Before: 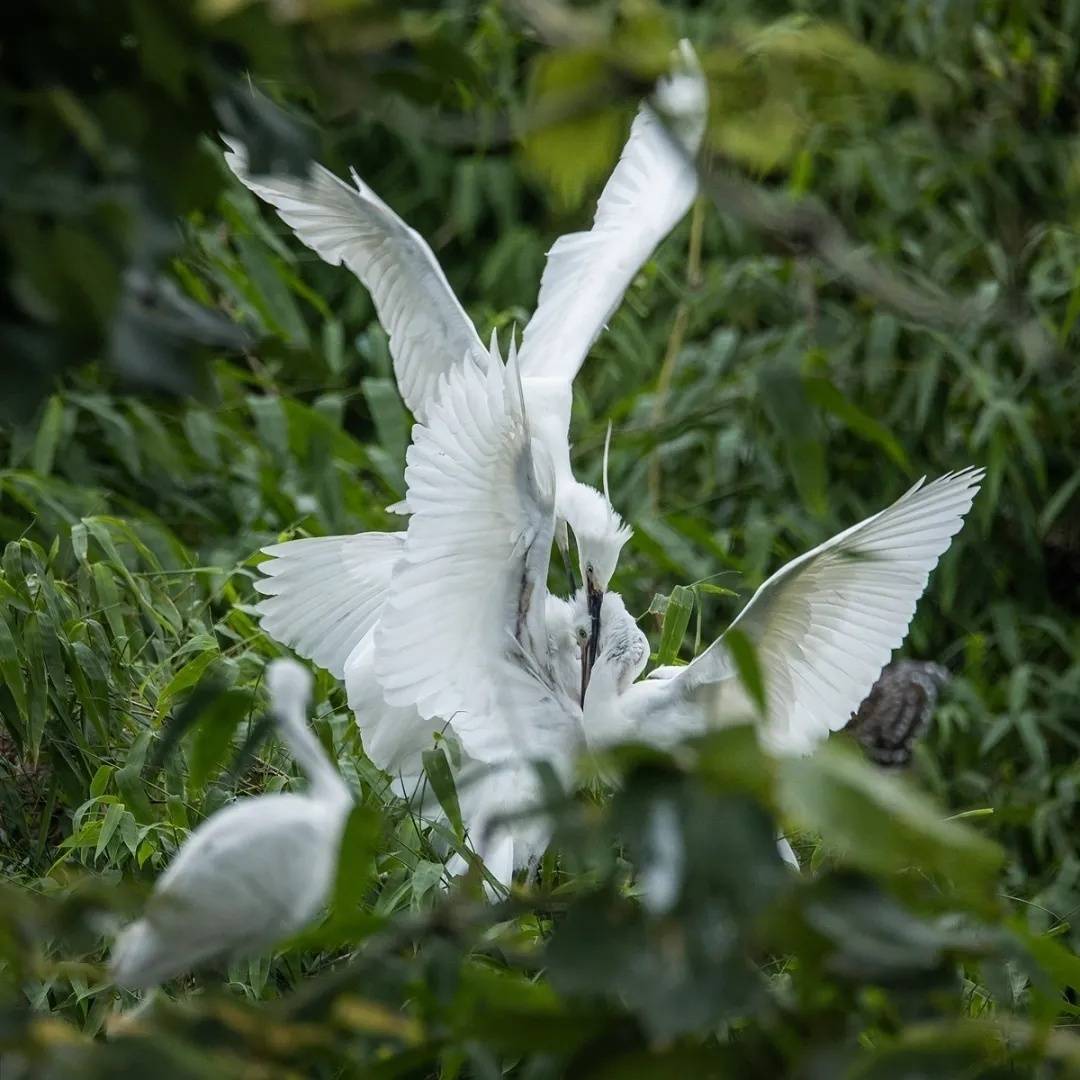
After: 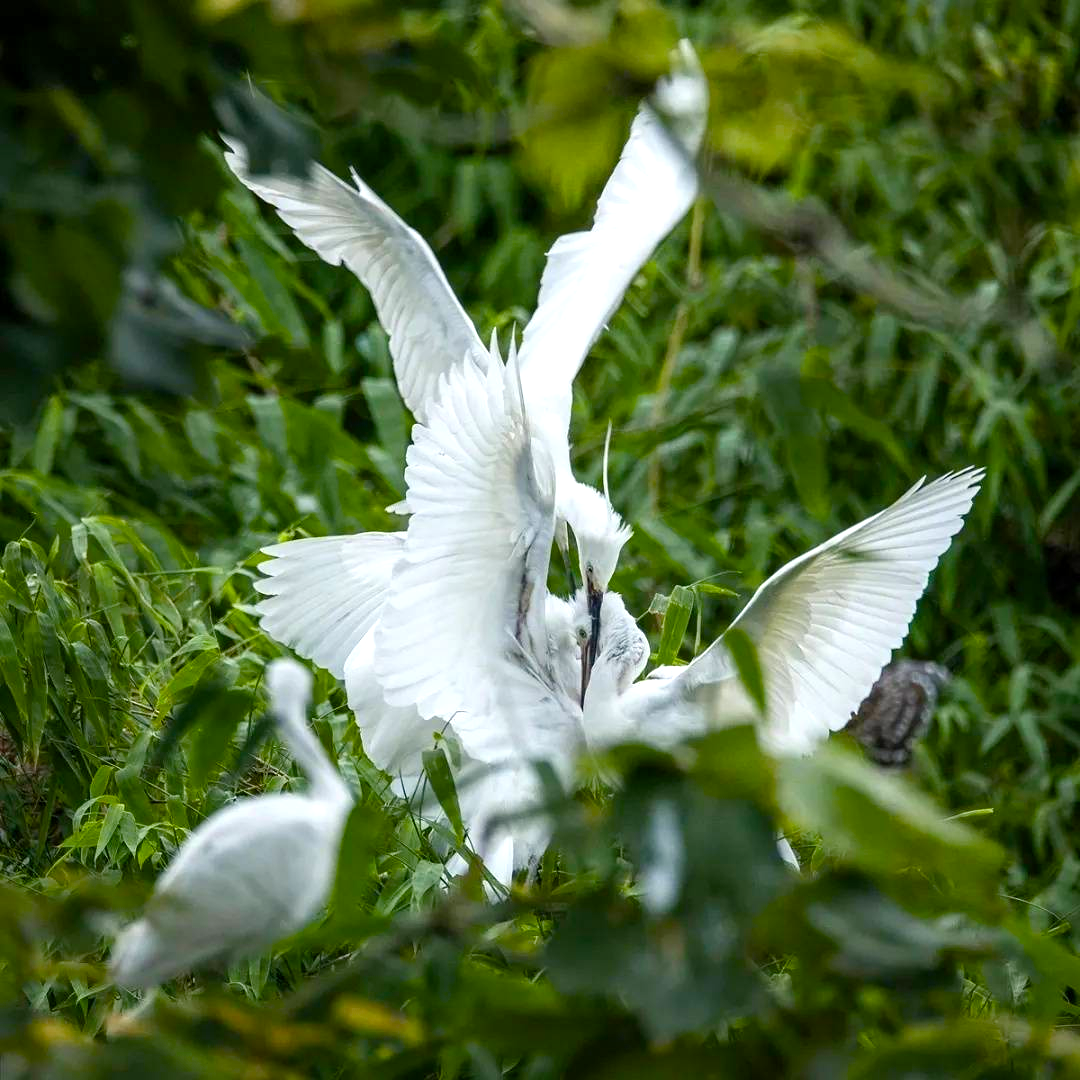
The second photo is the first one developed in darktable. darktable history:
exposure: black level correction 0.001, exposure 0.5 EV, compensate highlight preservation false
color balance rgb: shadows lift › luminance -9.811%, linear chroma grading › global chroma 14.541%, perceptual saturation grading › global saturation 20%, perceptual saturation grading › highlights -25.417%, perceptual saturation grading › shadows 24.587%, global vibrance 8.582%
